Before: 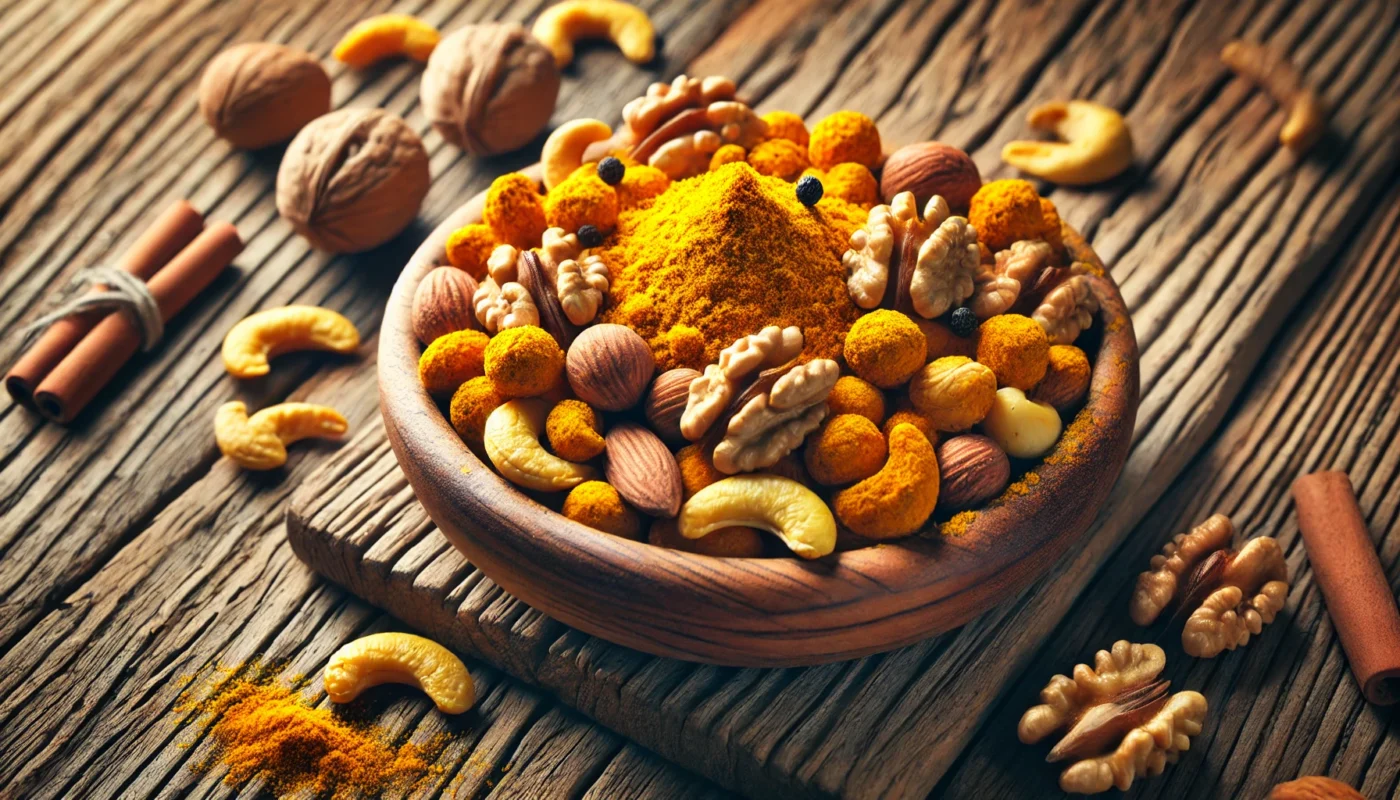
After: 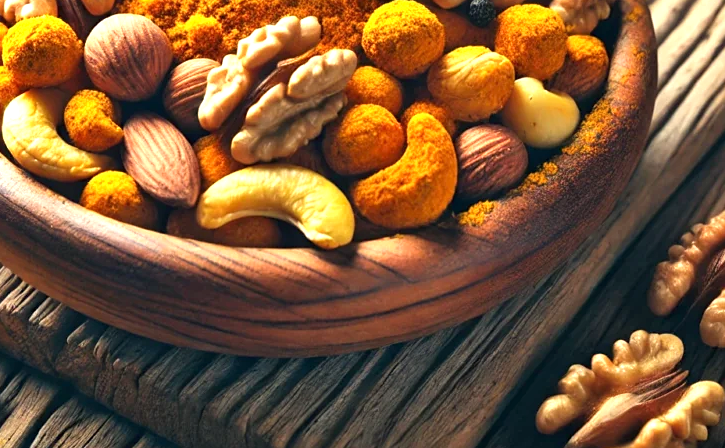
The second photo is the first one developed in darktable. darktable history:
white balance: red 1.009, blue 0.985
sharpen: amount 0.2
exposure: exposure 0.6 EV, compensate highlight preservation false
crop: left 34.479%, top 38.822%, right 13.718%, bottom 5.172%
